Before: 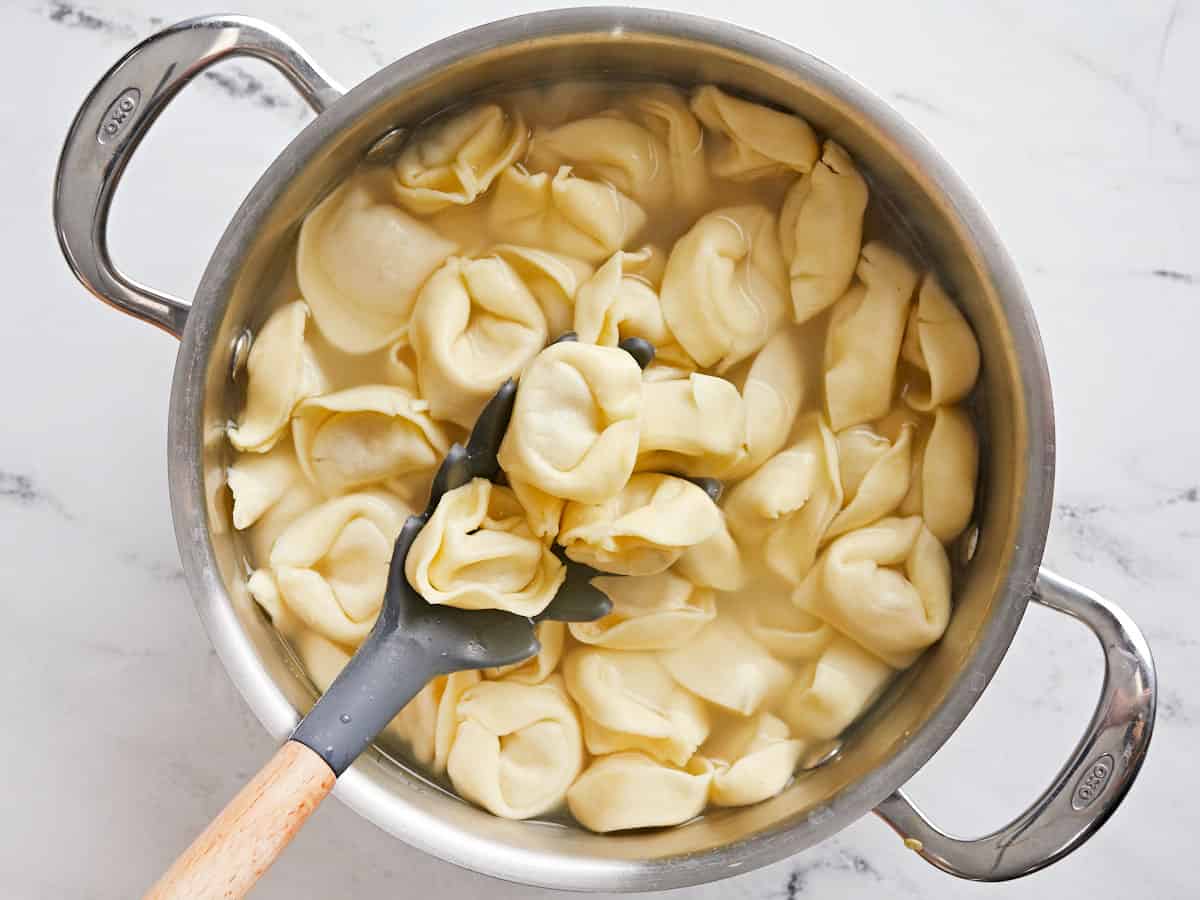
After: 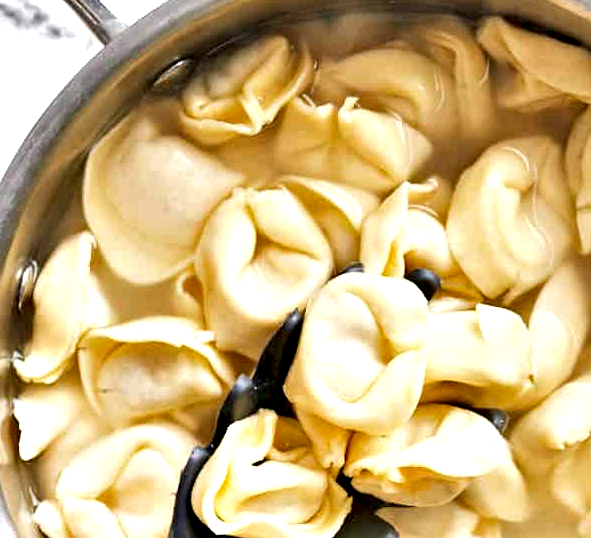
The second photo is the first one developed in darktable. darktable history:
crop: left 17.911%, top 7.707%, right 32.783%, bottom 32.43%
tone equalizer: -8 EV -0.388 EV, -7 EV -0.421 EV, -6 EV -0.297 EV, -5 EV -0.182 EV, -3 EV 0.197 EV, -2 EV 0.36 EV, -1 EV 0.382 EV, +0 EV 0.41 EV
contrast equalizer: y [[0.6 ×6], [0.55 ×6], [0 ×6], [0 ×6], [0 ×6]]
